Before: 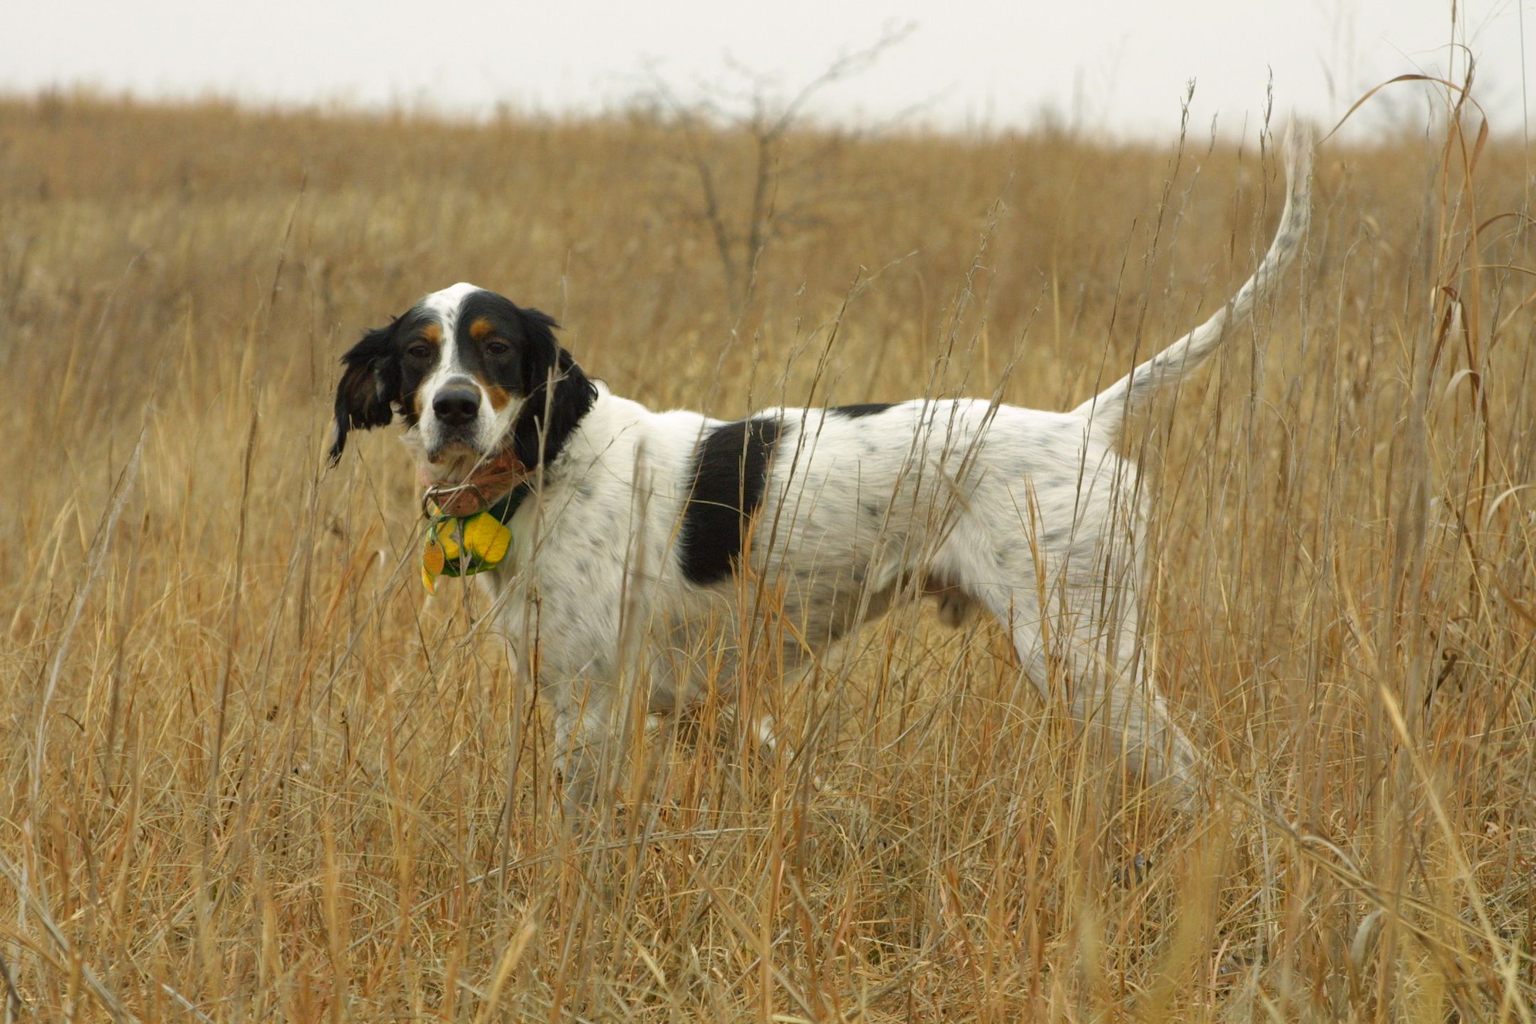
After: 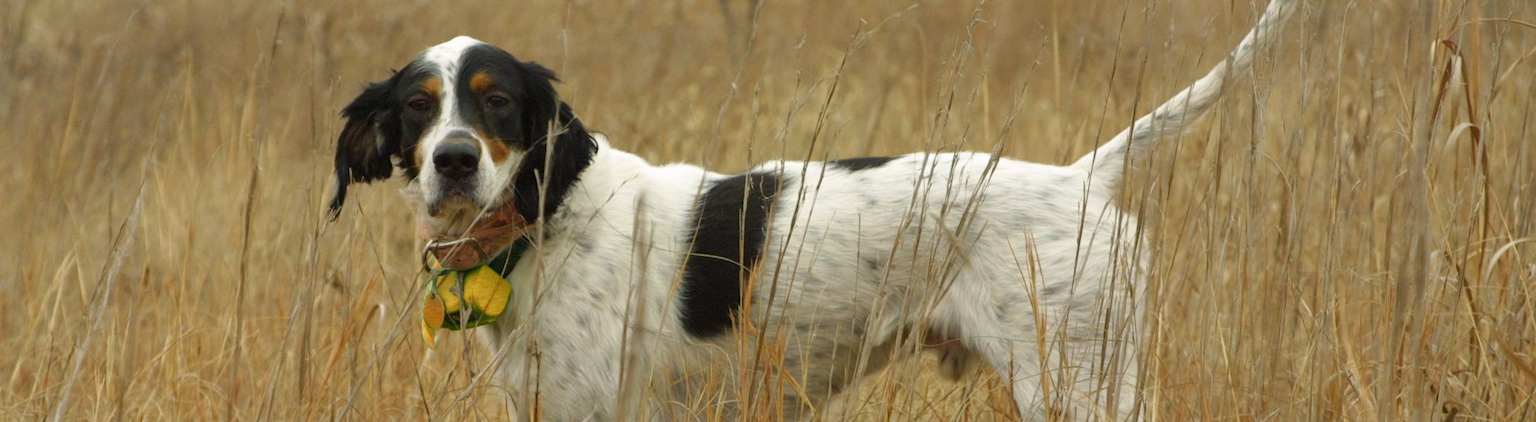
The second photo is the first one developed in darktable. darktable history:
color balance rgb: perceptual saturation grading › global saturation -1.616%, perceptual saturation grading › highlights -7.747%, perceptual saturation grading › mid-tones 7.682%, perceptual saturation grading › shadows 2.956%
shadows and highlights: shadows 20.23, highlights -20.82, soften with gaussian
crop and rotate: top 24.156%, bottom 34.549%
